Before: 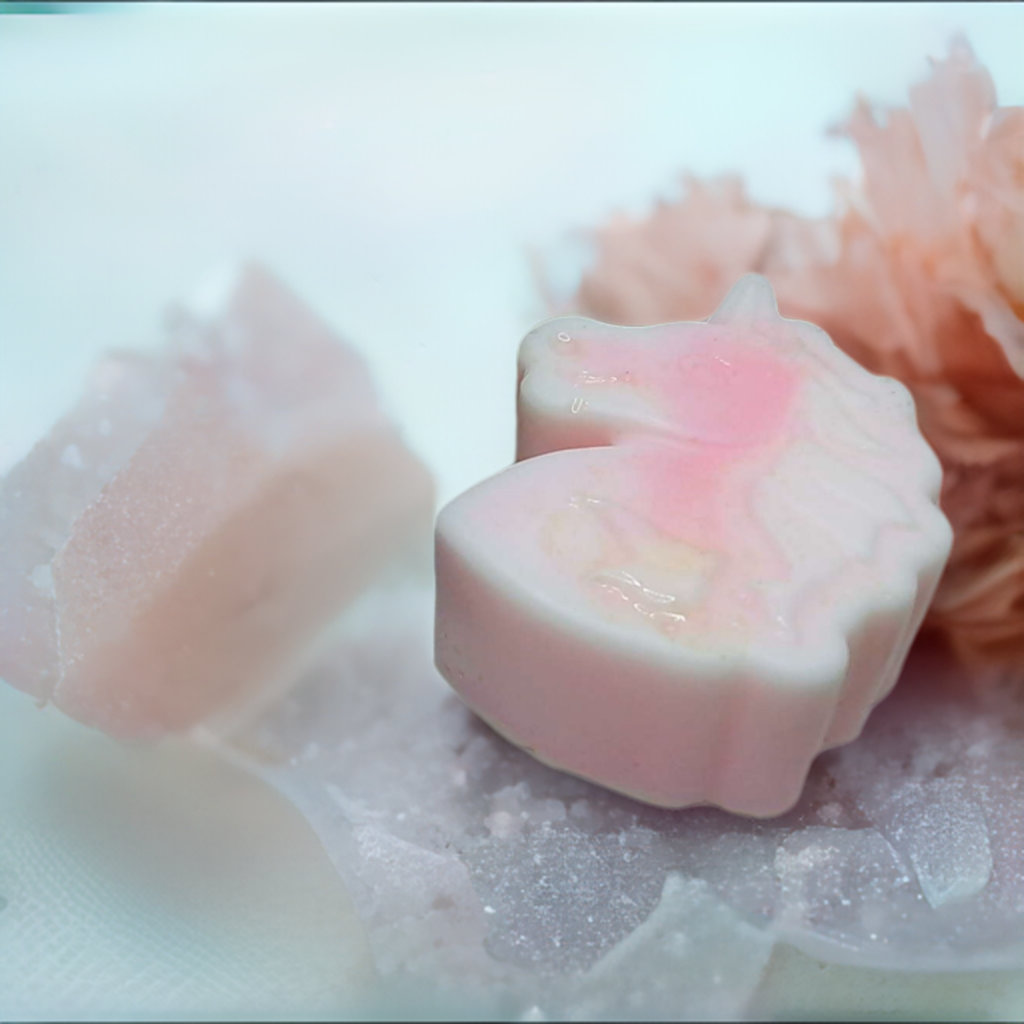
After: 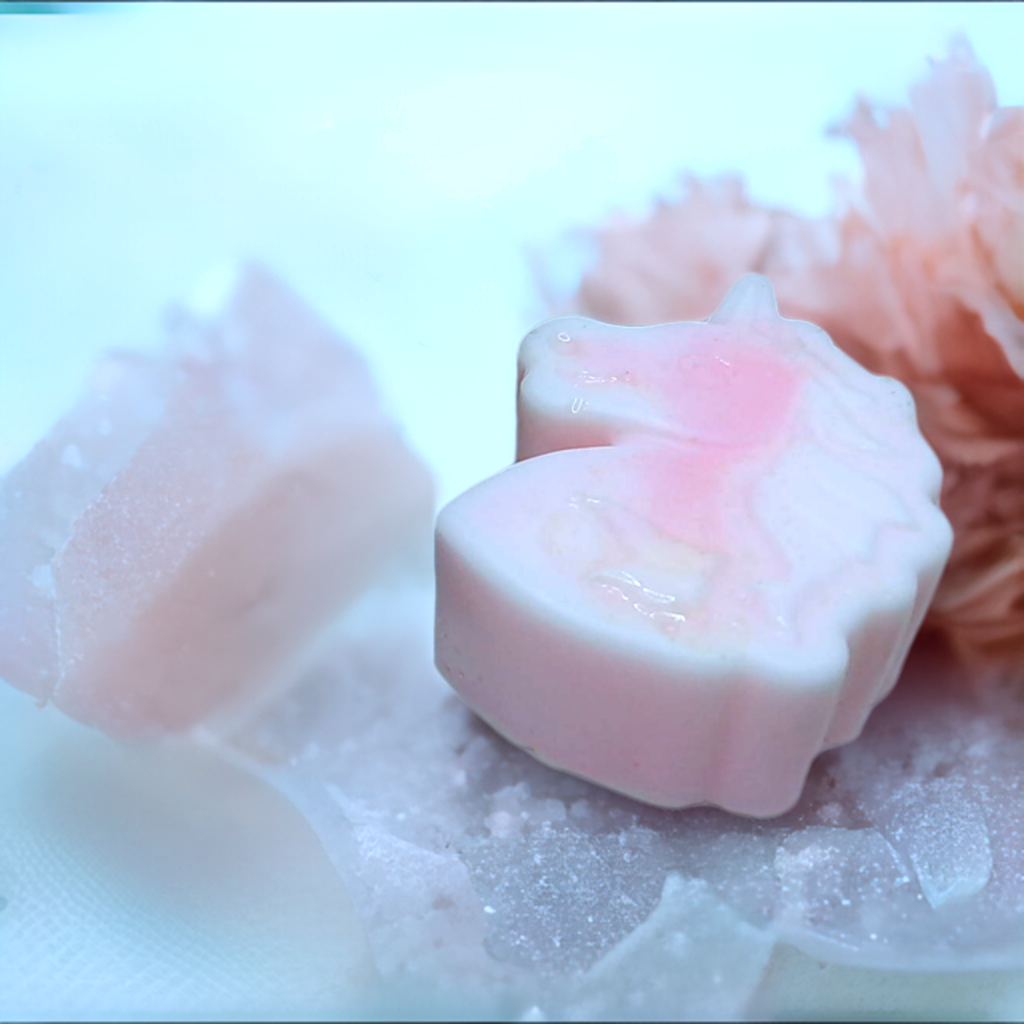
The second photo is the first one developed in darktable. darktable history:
color correction: highlights a* -2.24, highlights b* -18.1
shadows and highlights: radius 44.78, white point adjustment 6.64, compress 79.65%, highlights color adjustment 78.42%, soften with gaussian
